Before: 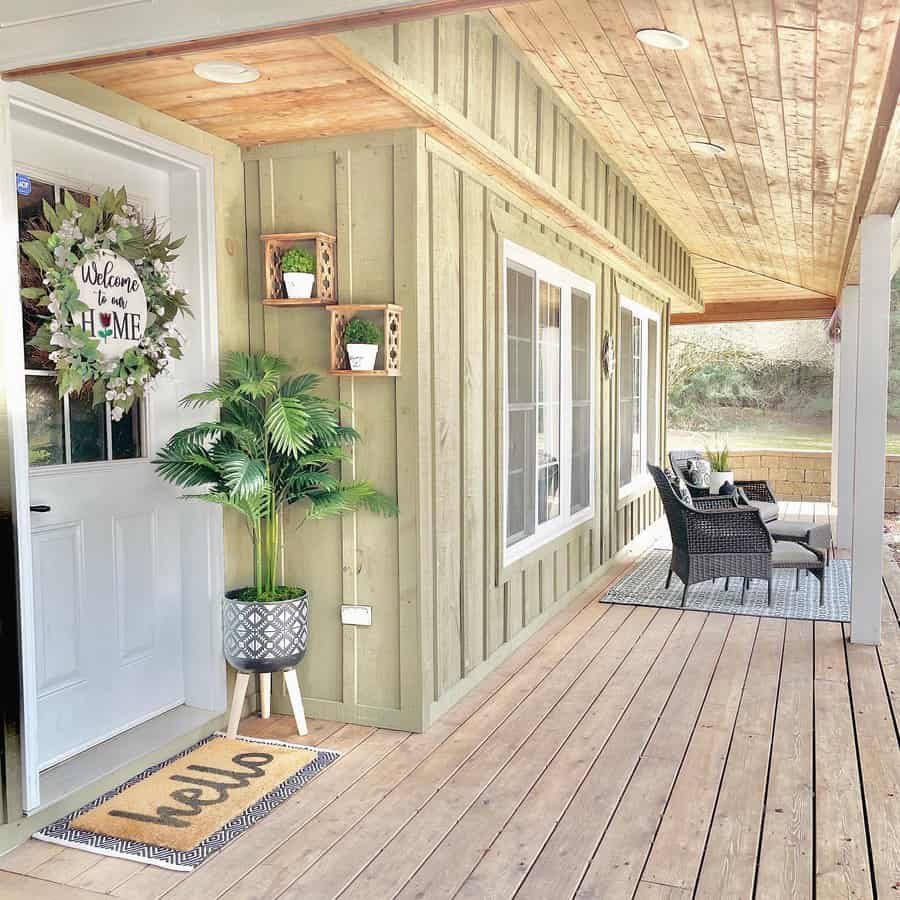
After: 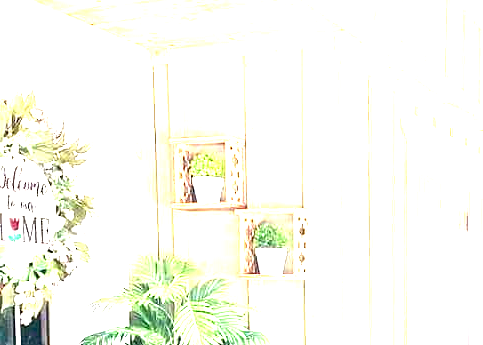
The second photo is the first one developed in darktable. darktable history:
crop: left 10.148%, top 10.669%, right 36.134%, bottom 50.955%
exposure: black level correction 0.001, exposure 2.661 EV, compensate exposure bias true, compensate highlight preservation false
